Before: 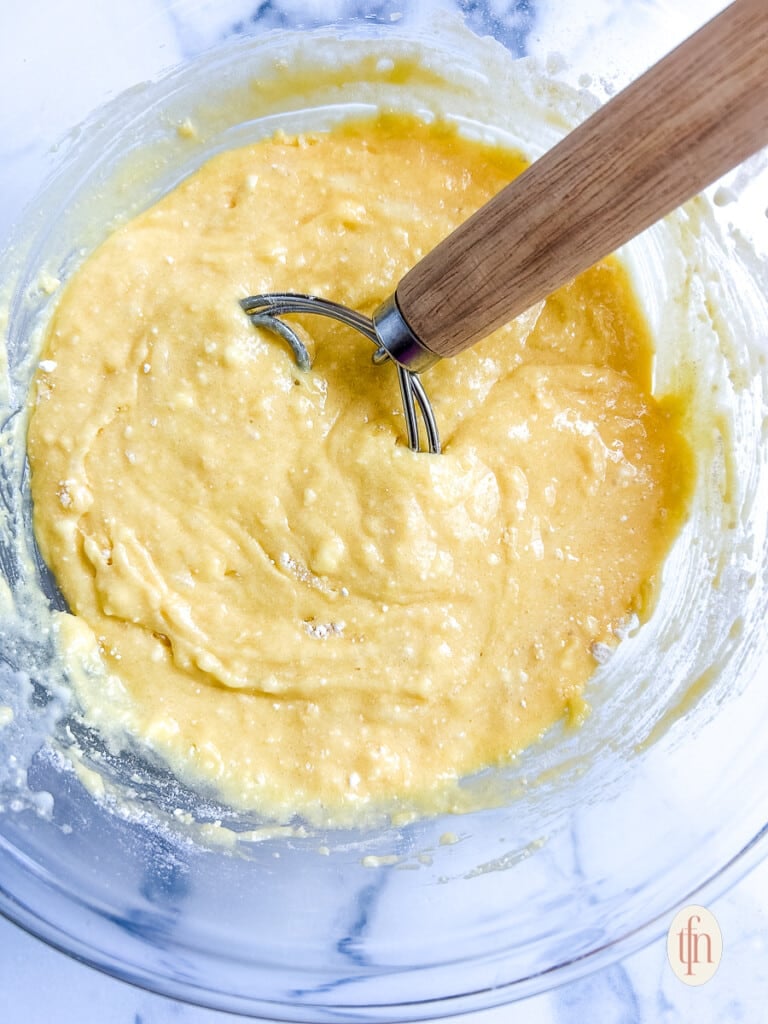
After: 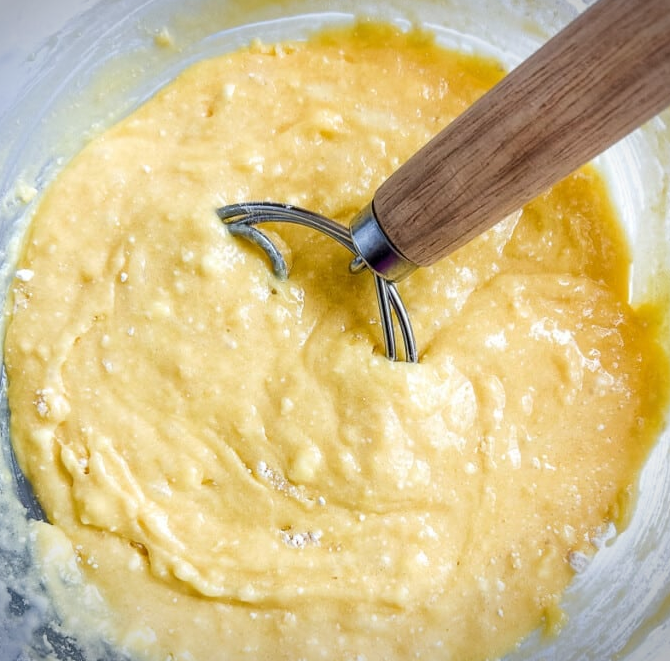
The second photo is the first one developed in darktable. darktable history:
crop: left 3.015%, top 8.969%, right 9.647%, bottom 26.457%
vignetting: fall-off start 97.23%, saturation -0.024, center (-0.033, -0.042), width/height ratio 1.179, unbound false
